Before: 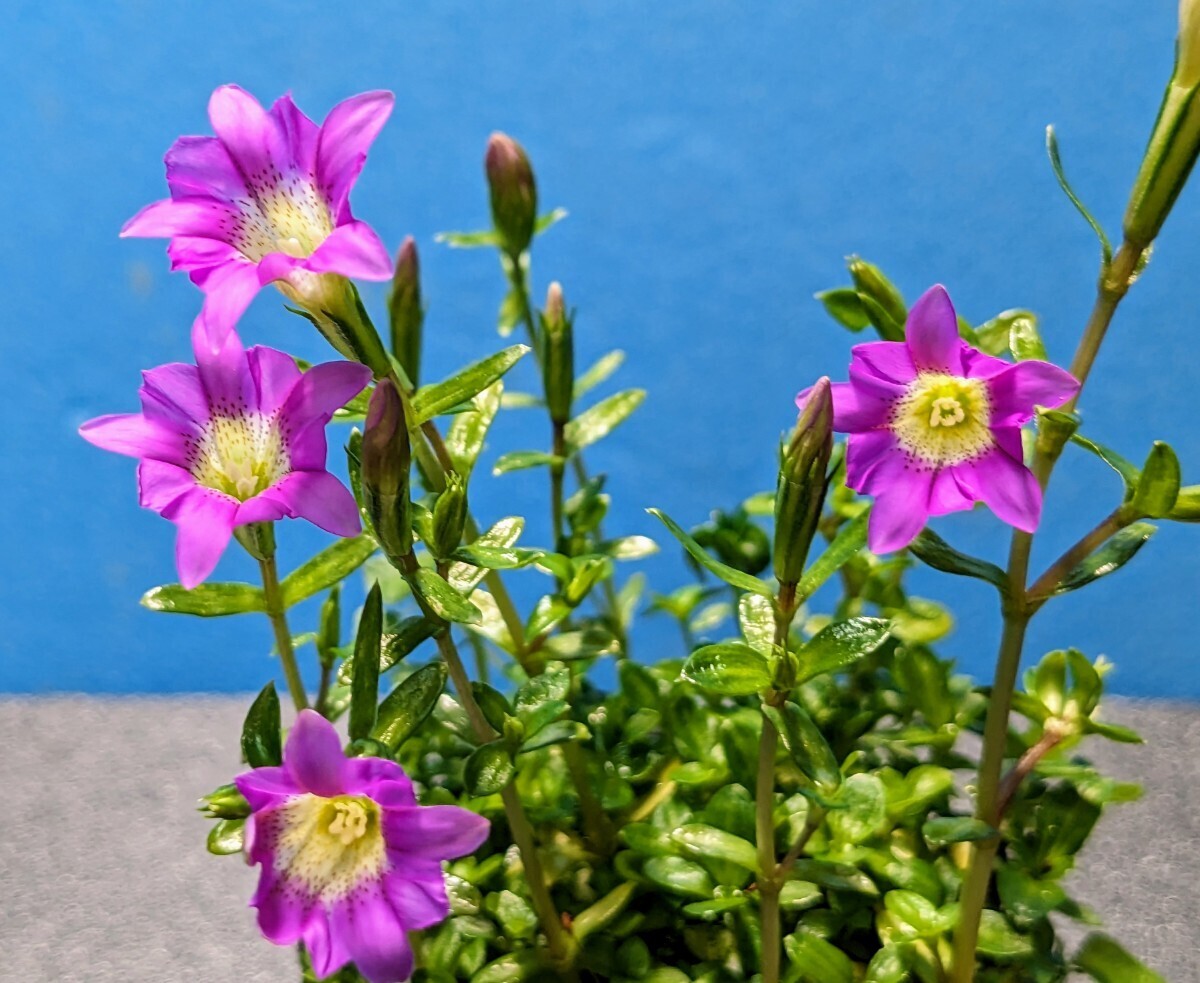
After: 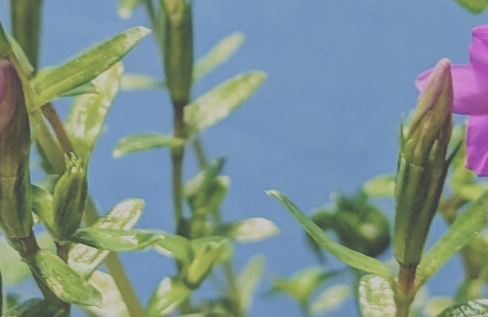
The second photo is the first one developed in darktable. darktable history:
crop: left 31.729%, top 32.409%, right 27.572%, bottom 35.27%
tone equalizer: on, module defaults
exposure: black level correction -0.04, exposure 0.065 EV, compensate highlight preservation false
filmic rgb: black relative exposure -7.65 EV, white relative exposure 4.56 EV, threshold 6 EV, hardness 3.61, enable highlight reconstruction true
tone curve: curves: ch0 [(0, 0) (0.402, 0.473) (0.673, 0.68) (0.899, 0.832) (0.999, 0.903)]; ch1 [(0, 0) (0.379, 0.262) (0.464, 0.425) (0.498, 0.49) (0.507, 0.5) (0.53, 0.532) (0.582, 0.583) (0.68, 0.672) (0.791, 0.748) (1, 0.896)]; ch2 [(0, 0) (0.199, 0.414) (0.438, 0.49) (0.496, 0.501) (0.515, 0.546) (0.577, 0.605) (0.632, 0.649) (0.717, 0.727) (0.845, 0.855) (0.998, 0.977)], preserve colors none
